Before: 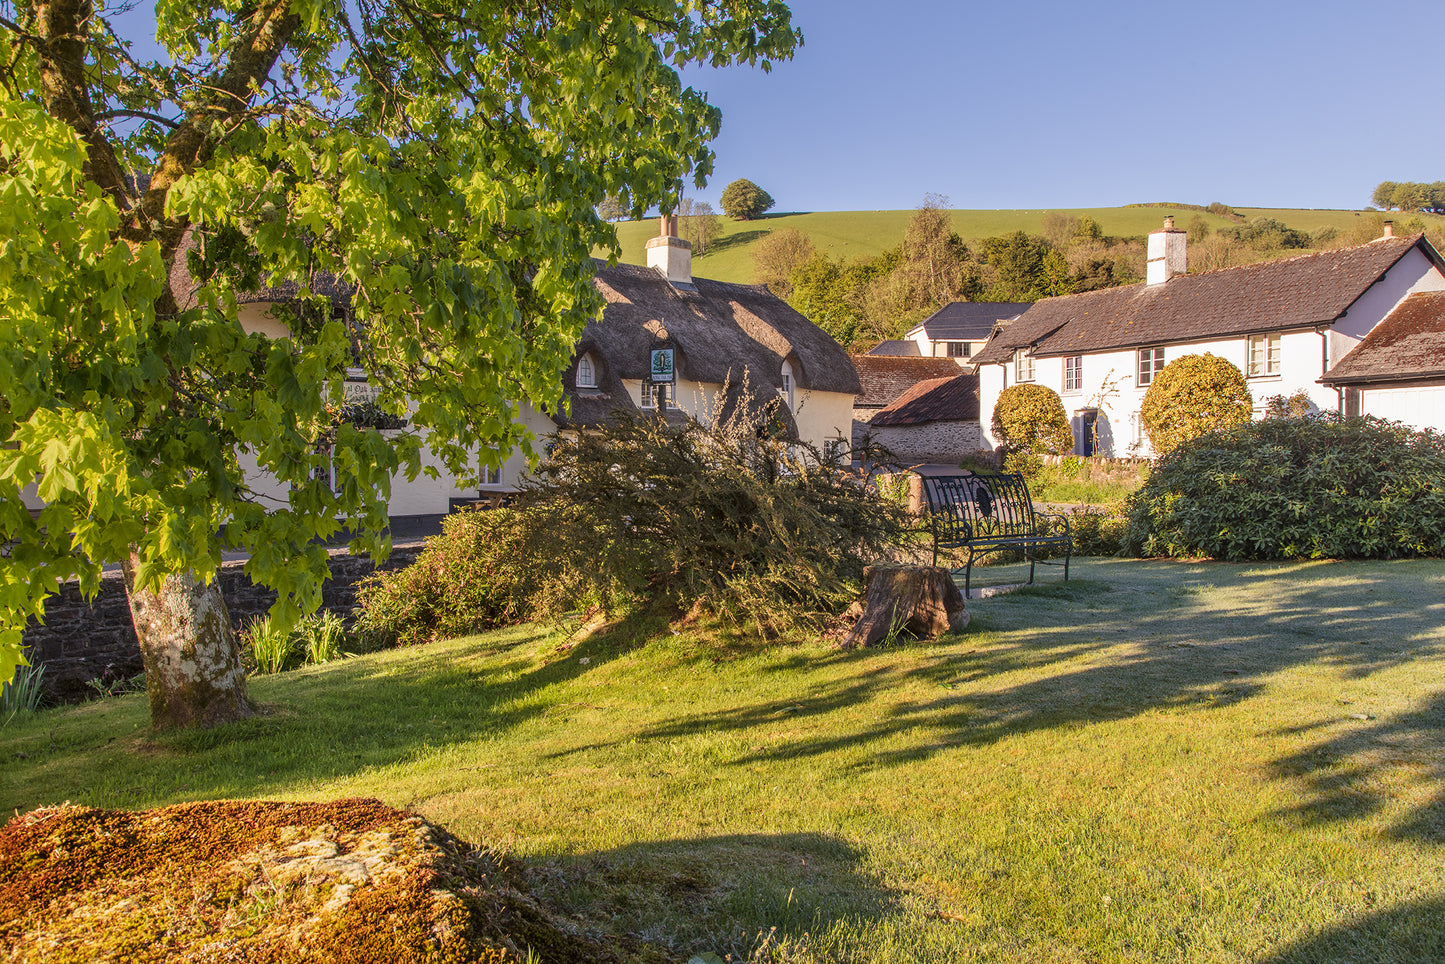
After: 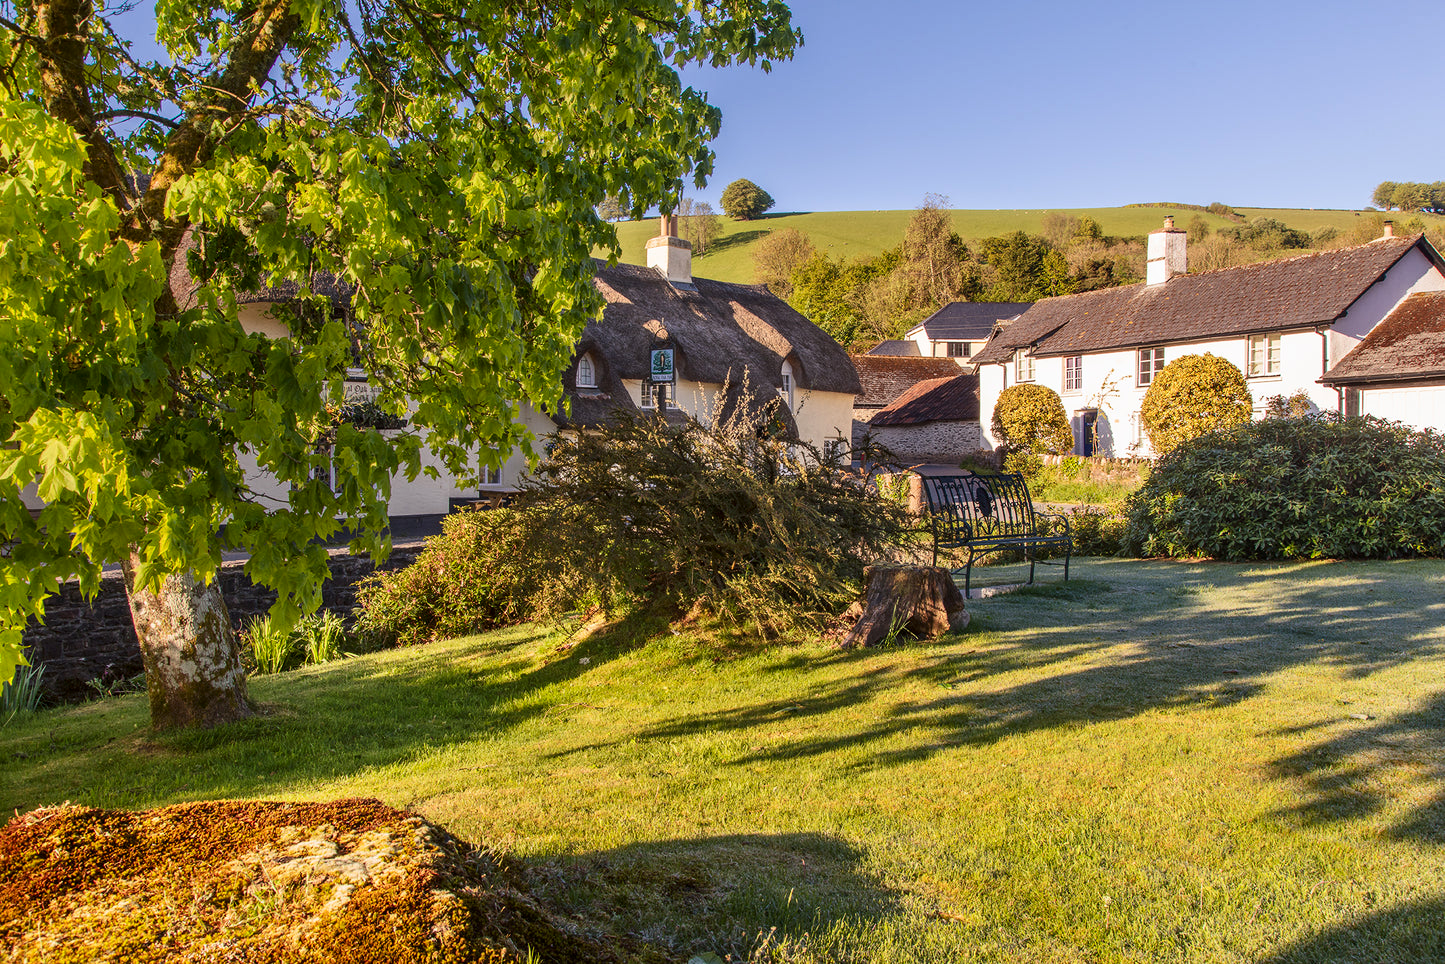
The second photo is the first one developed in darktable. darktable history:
exposure: black level correction 0.001, compensate highlight preservation false
contrast brightness saturation: contrast 0.145, brightness -0.006, saturation 0.097
